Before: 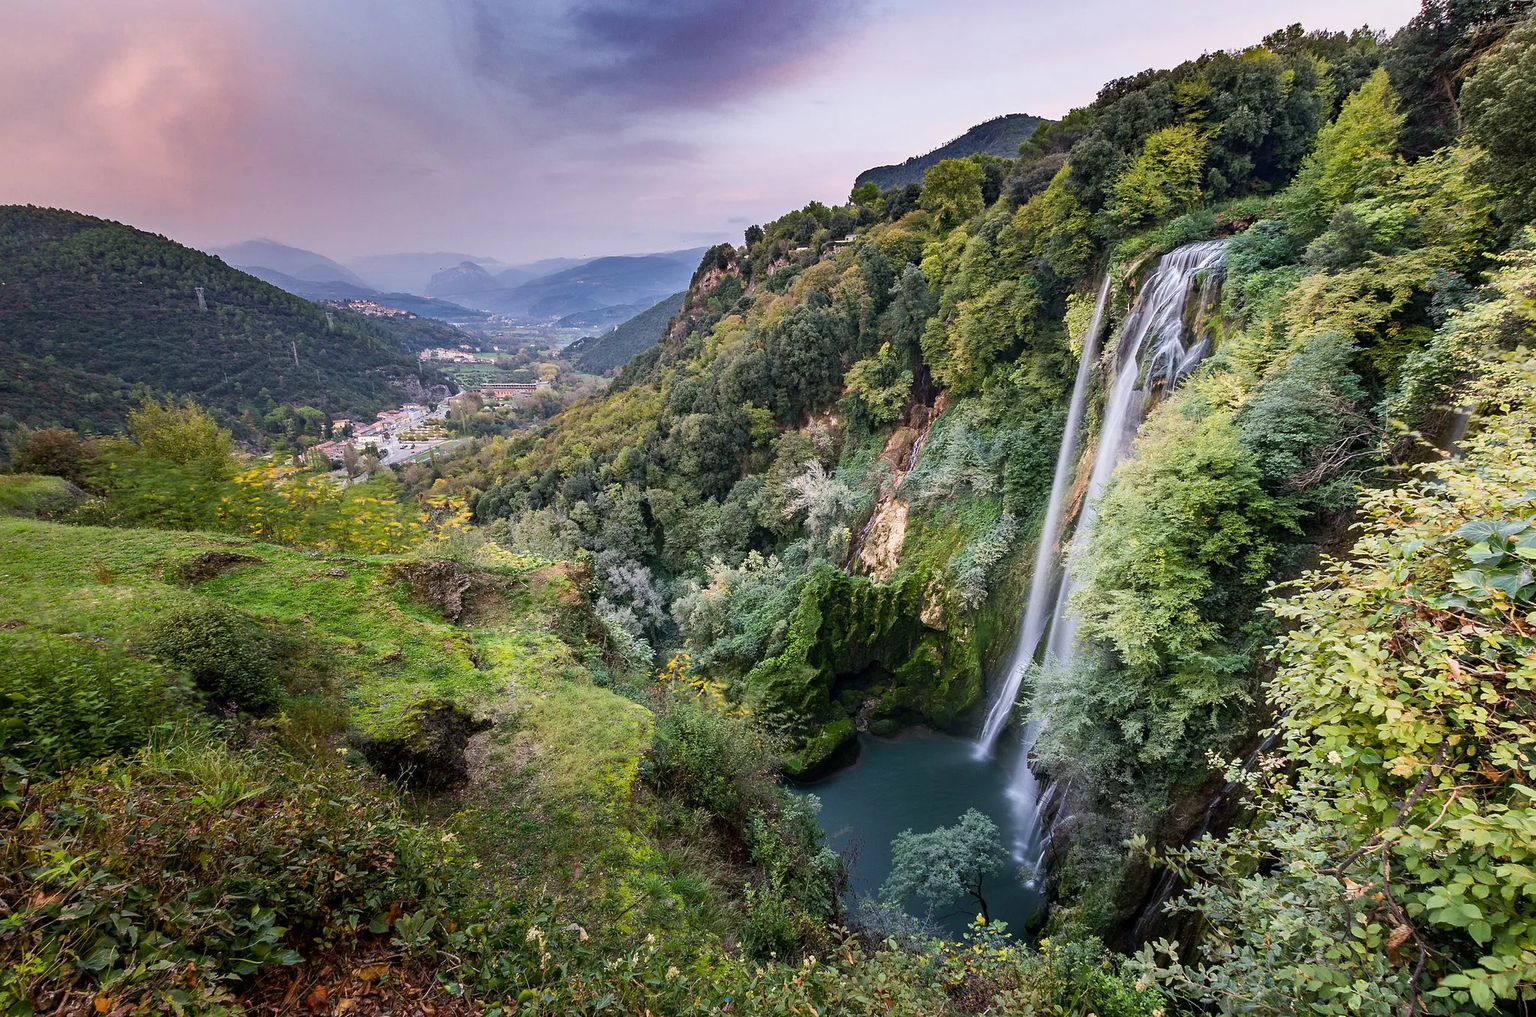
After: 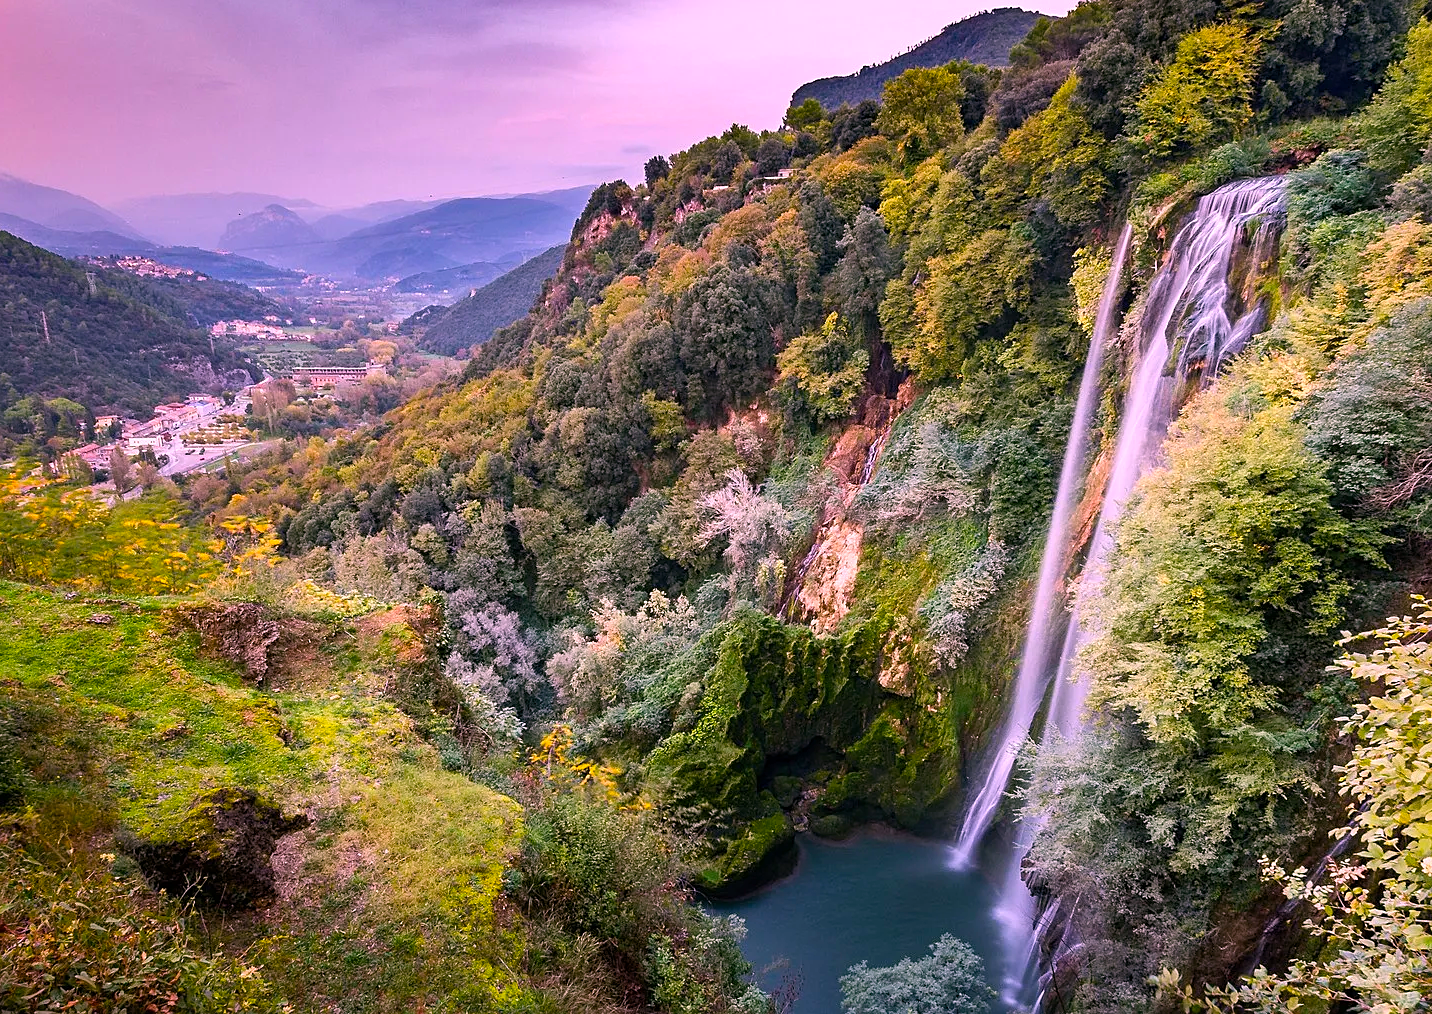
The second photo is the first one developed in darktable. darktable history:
crop and rotate: left 17.046%, top 10.659%, right 12.989%, bottom 14.553%
color balance rgb: perceptual saturation grading › global saturation 25%, global vibrance 20%
white balance: red 1.188, blue 1.11
sharpen: amount 0.2
